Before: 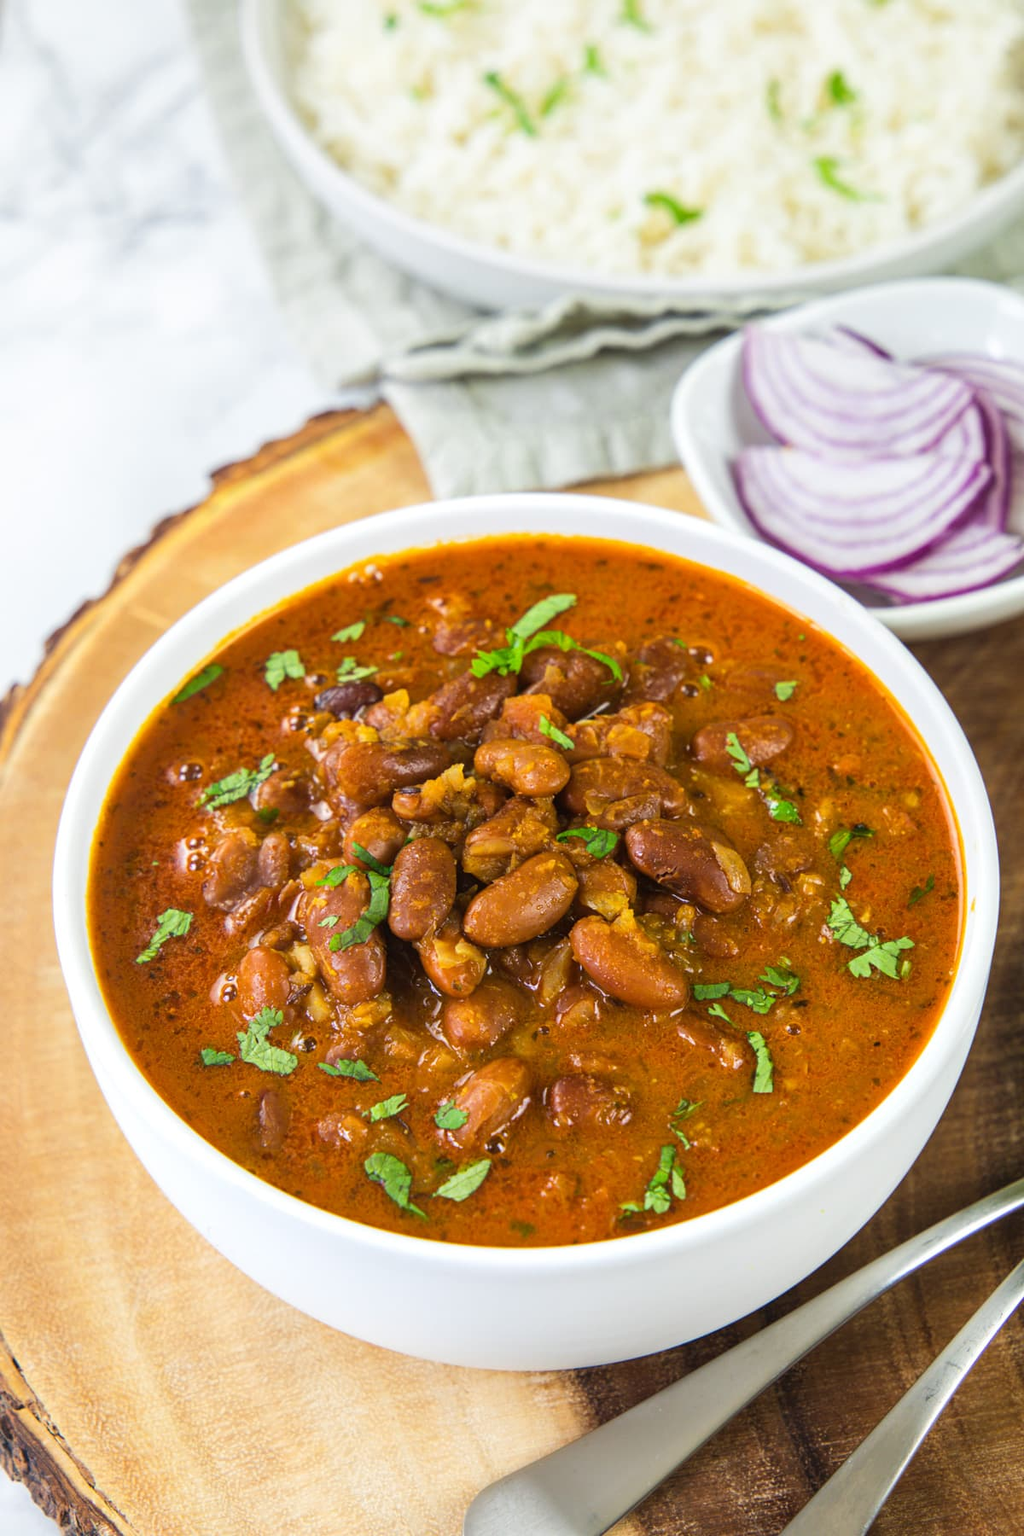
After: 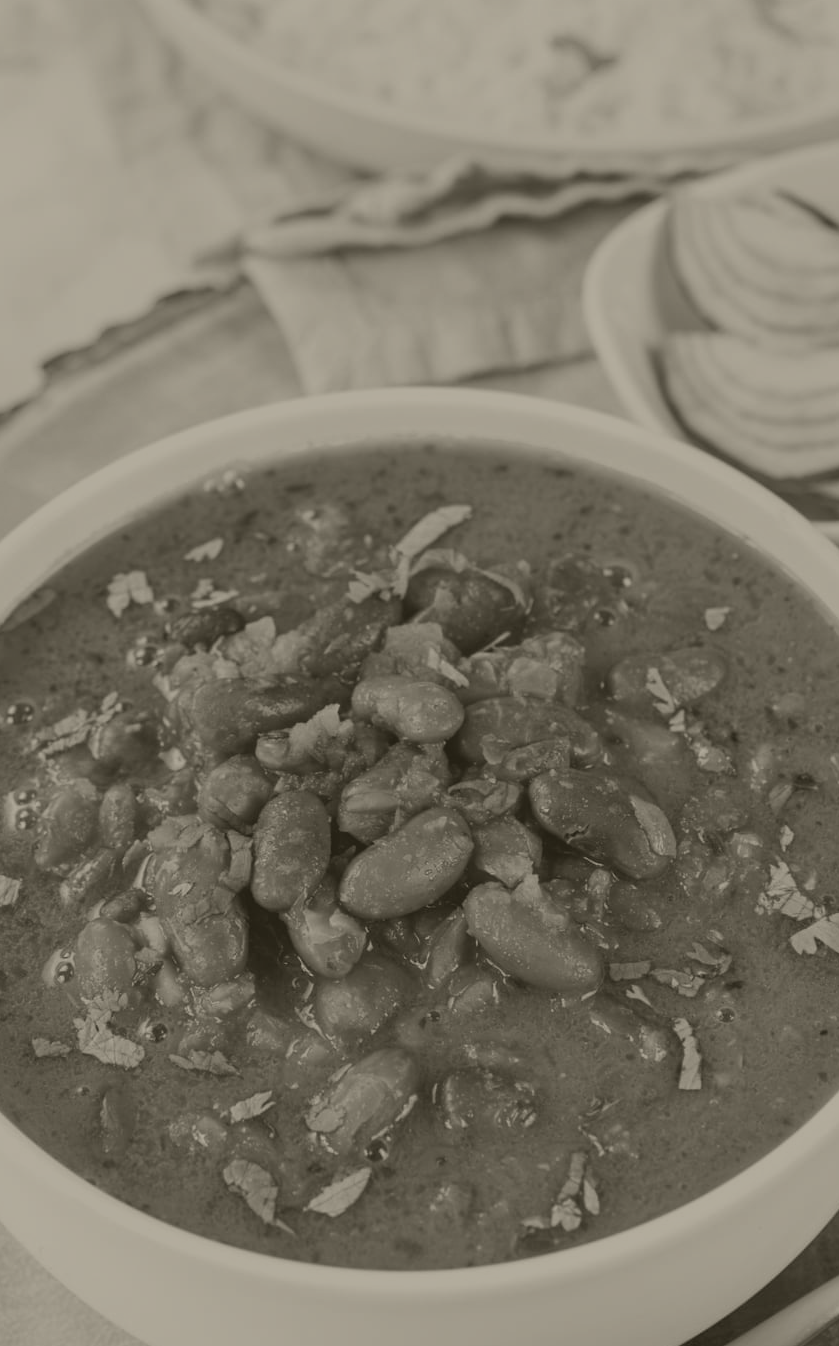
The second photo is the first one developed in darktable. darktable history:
crop and rotate: left 17.046%, top 10.659%, right 12.989%, bottom 14.553%
colorize: hue 41.44°, saturation 22%, source mix 60%, lightness 10.61%
